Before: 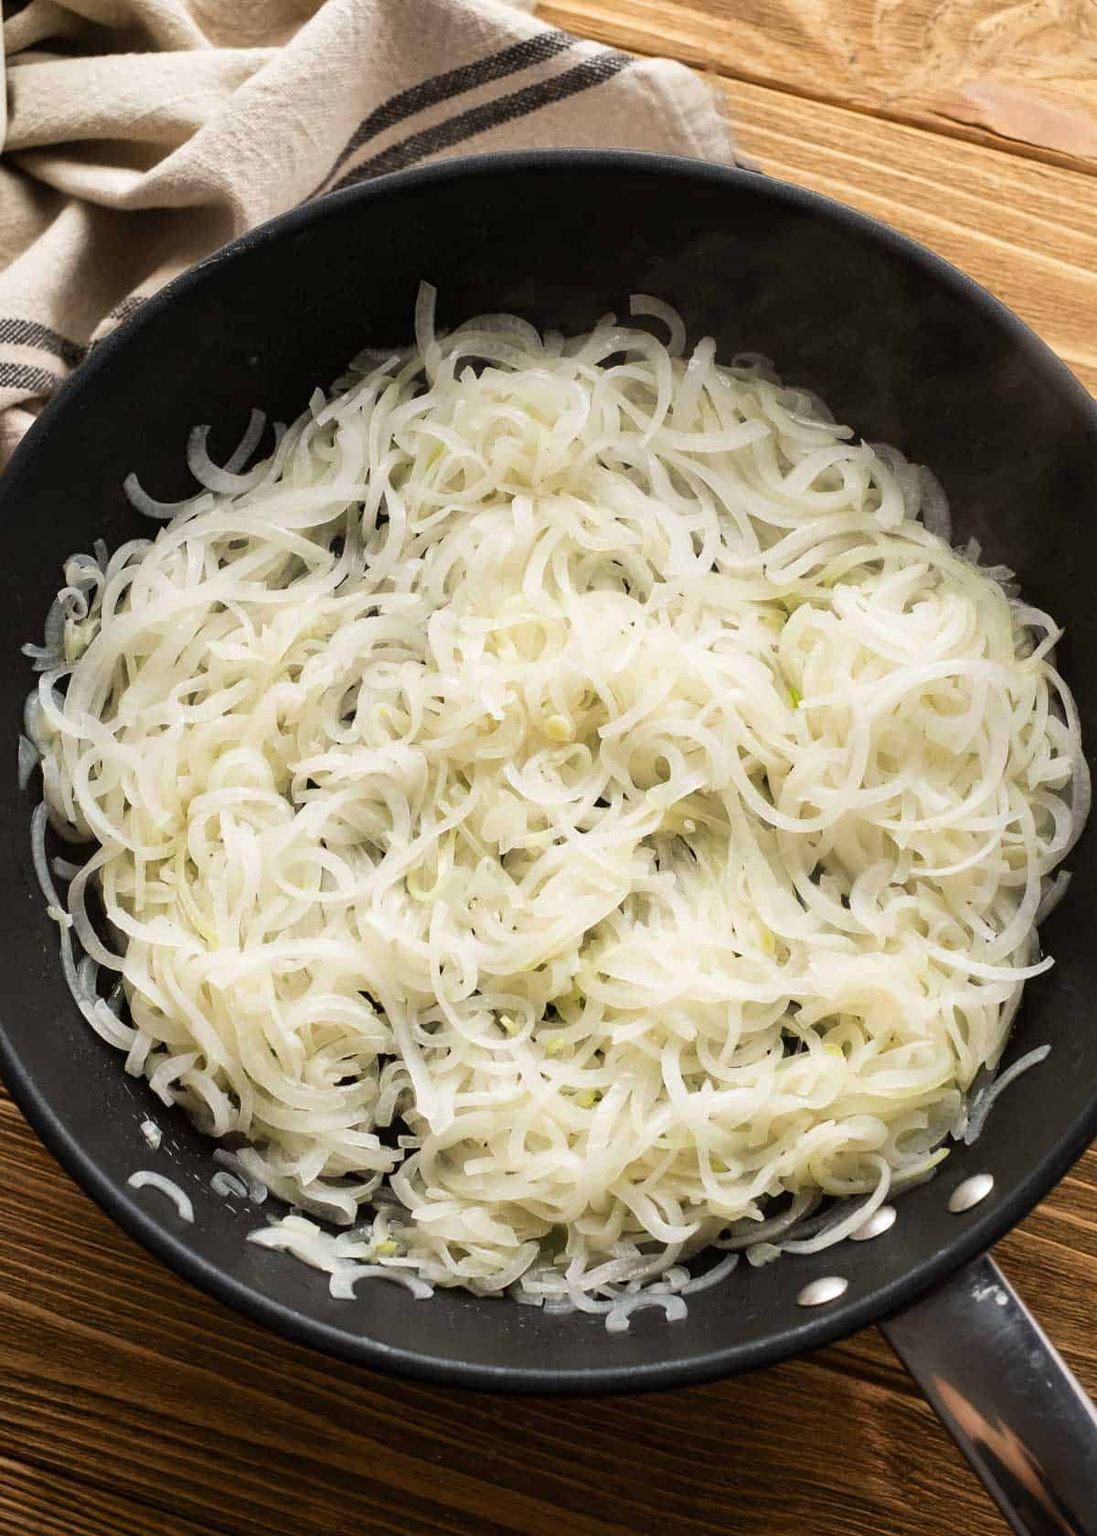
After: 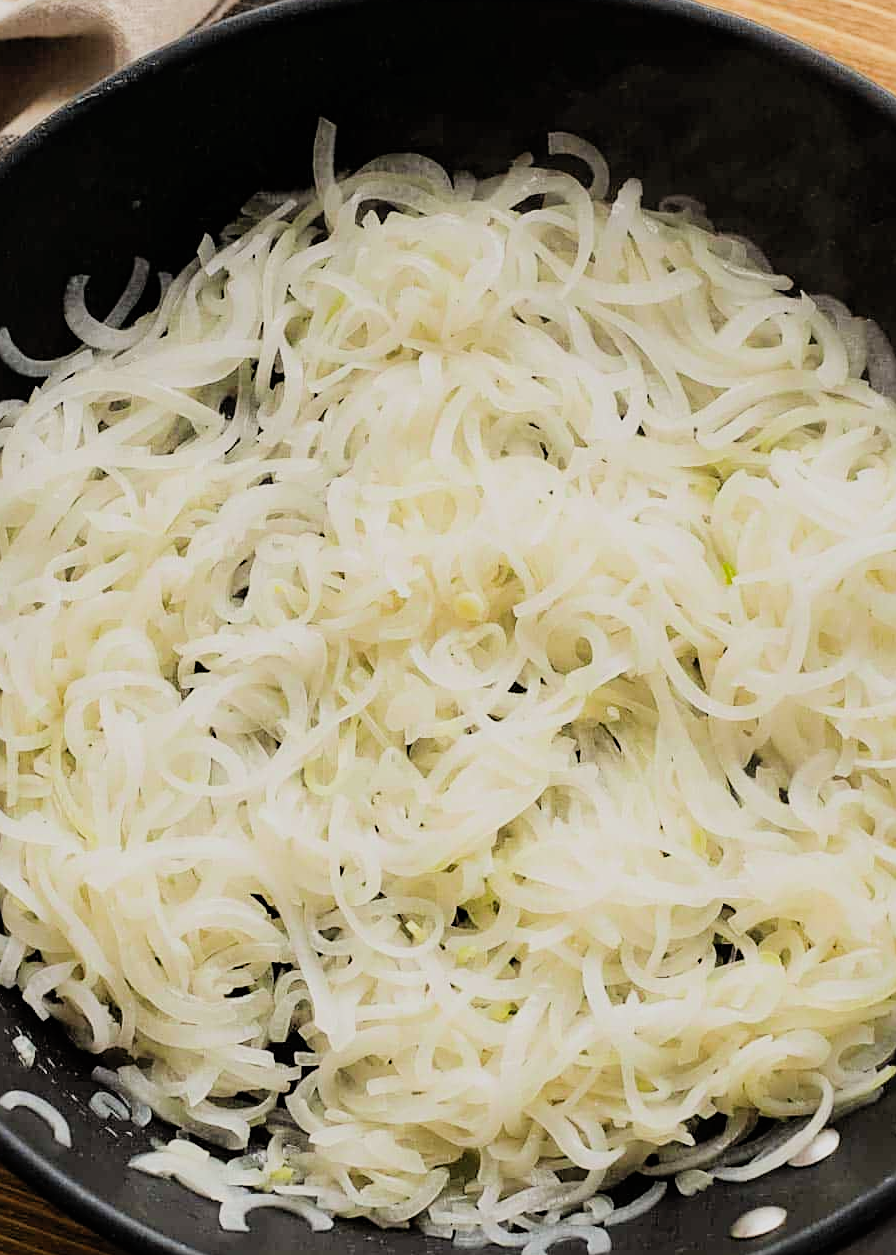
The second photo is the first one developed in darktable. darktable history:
crop and rotate: left 11.831%, top 11.346%, right 13.429%, bottom 13.899%
contrast brightness saturation: contrast 0.07, brightness 0.08, saturation 0.18
filmic rgb: black relative exposure -7.65 EV, white relative exposure 4.56 EV, hardness 3.61
sharpen: on, module defaults
